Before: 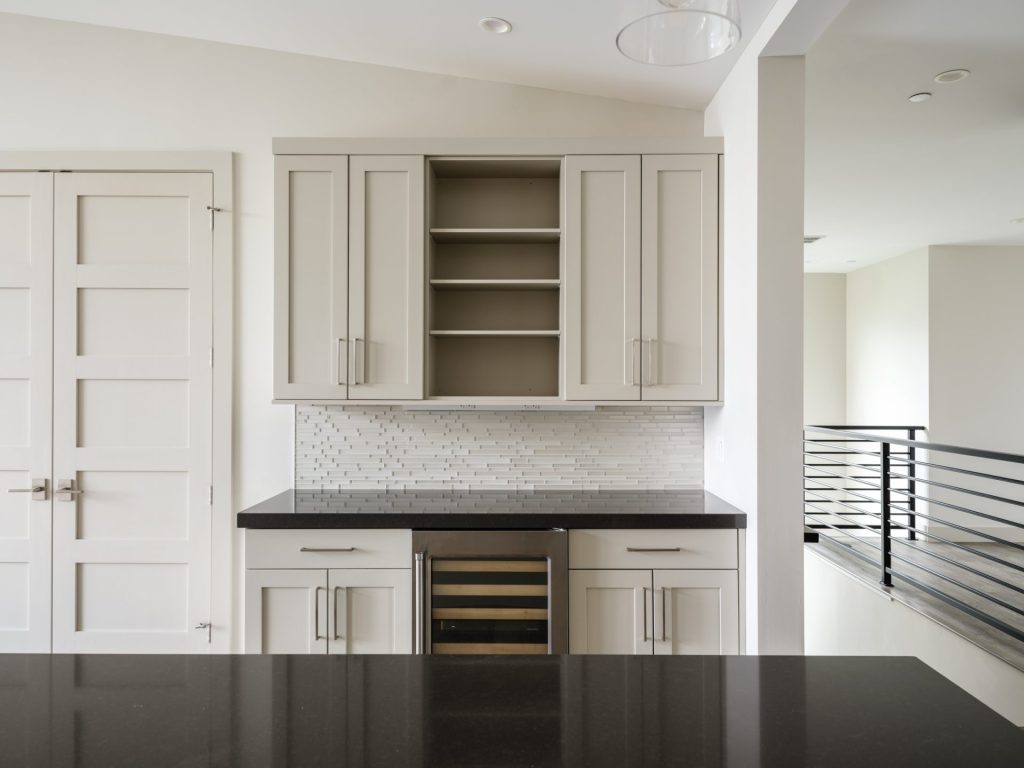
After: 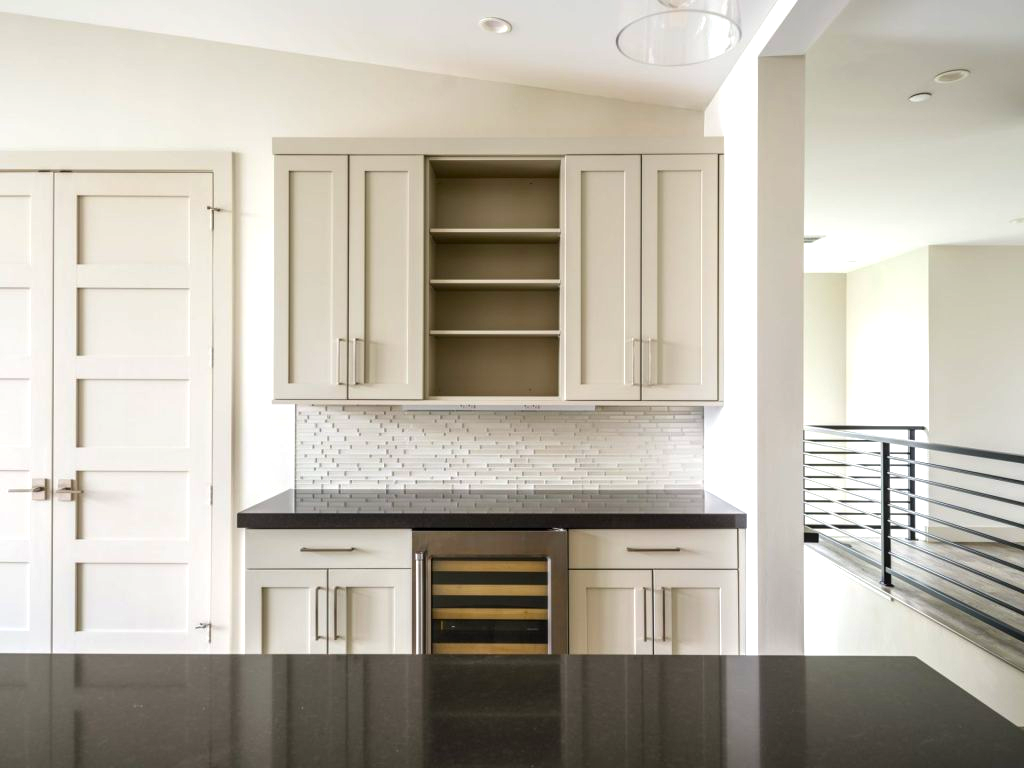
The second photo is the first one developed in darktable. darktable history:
local contrast: on, module defaults
color balance rgb: perceptual saturation grading › global saturation 30.168%, perceptual brilliance grading › global brilliance 11.663%, global vibrance 20%
